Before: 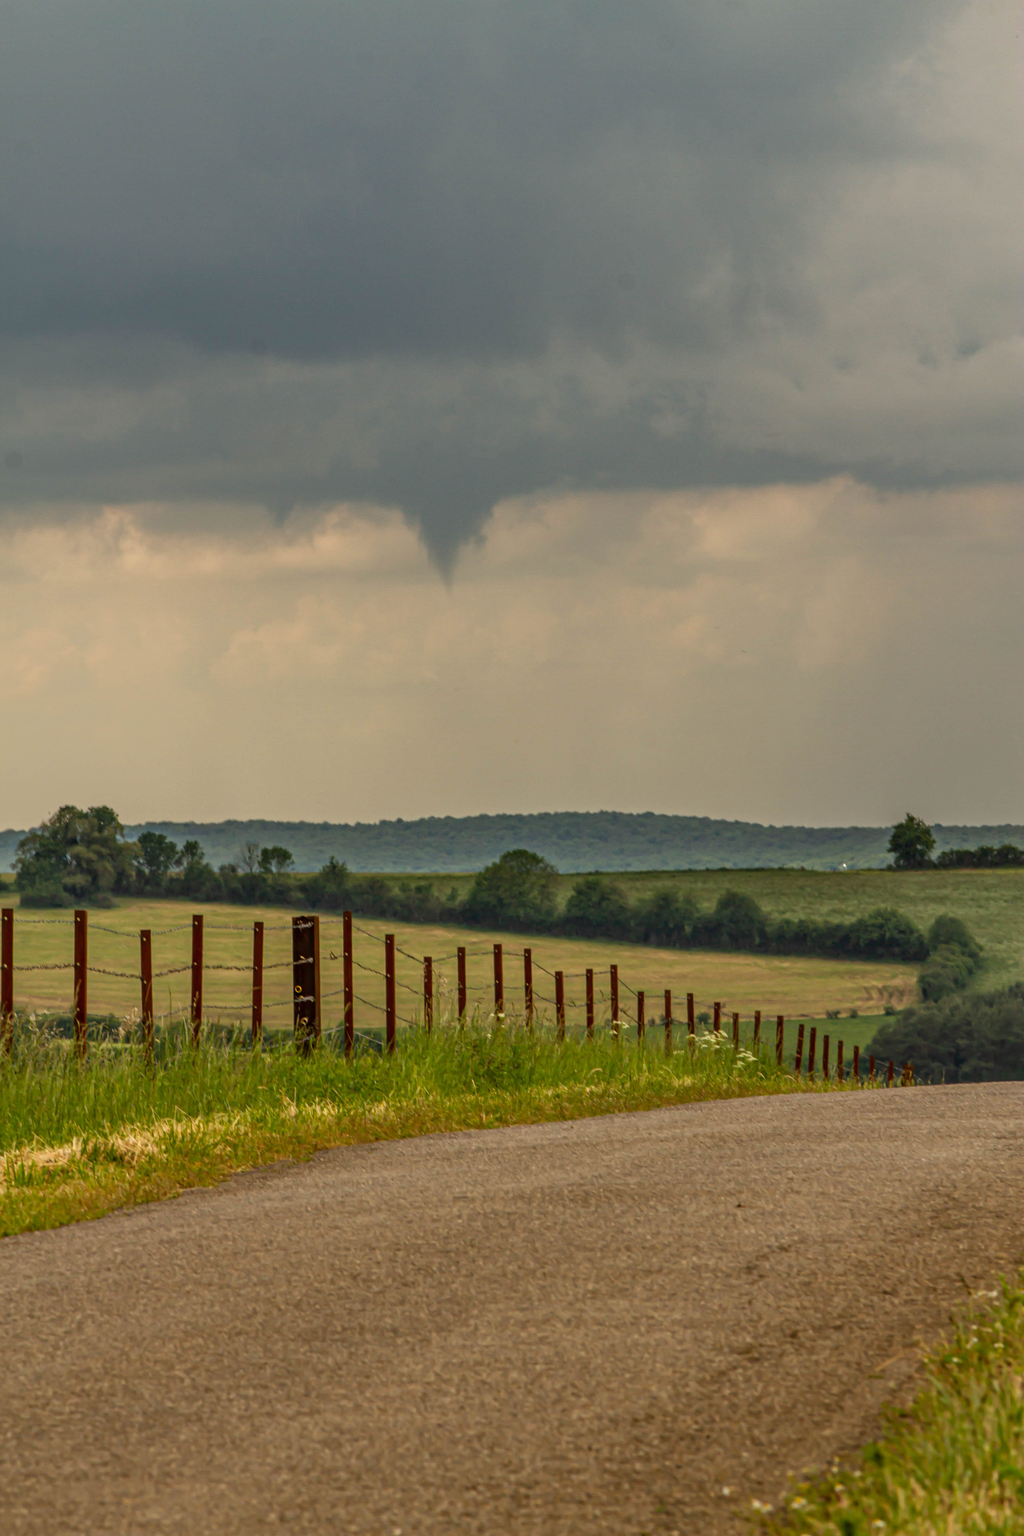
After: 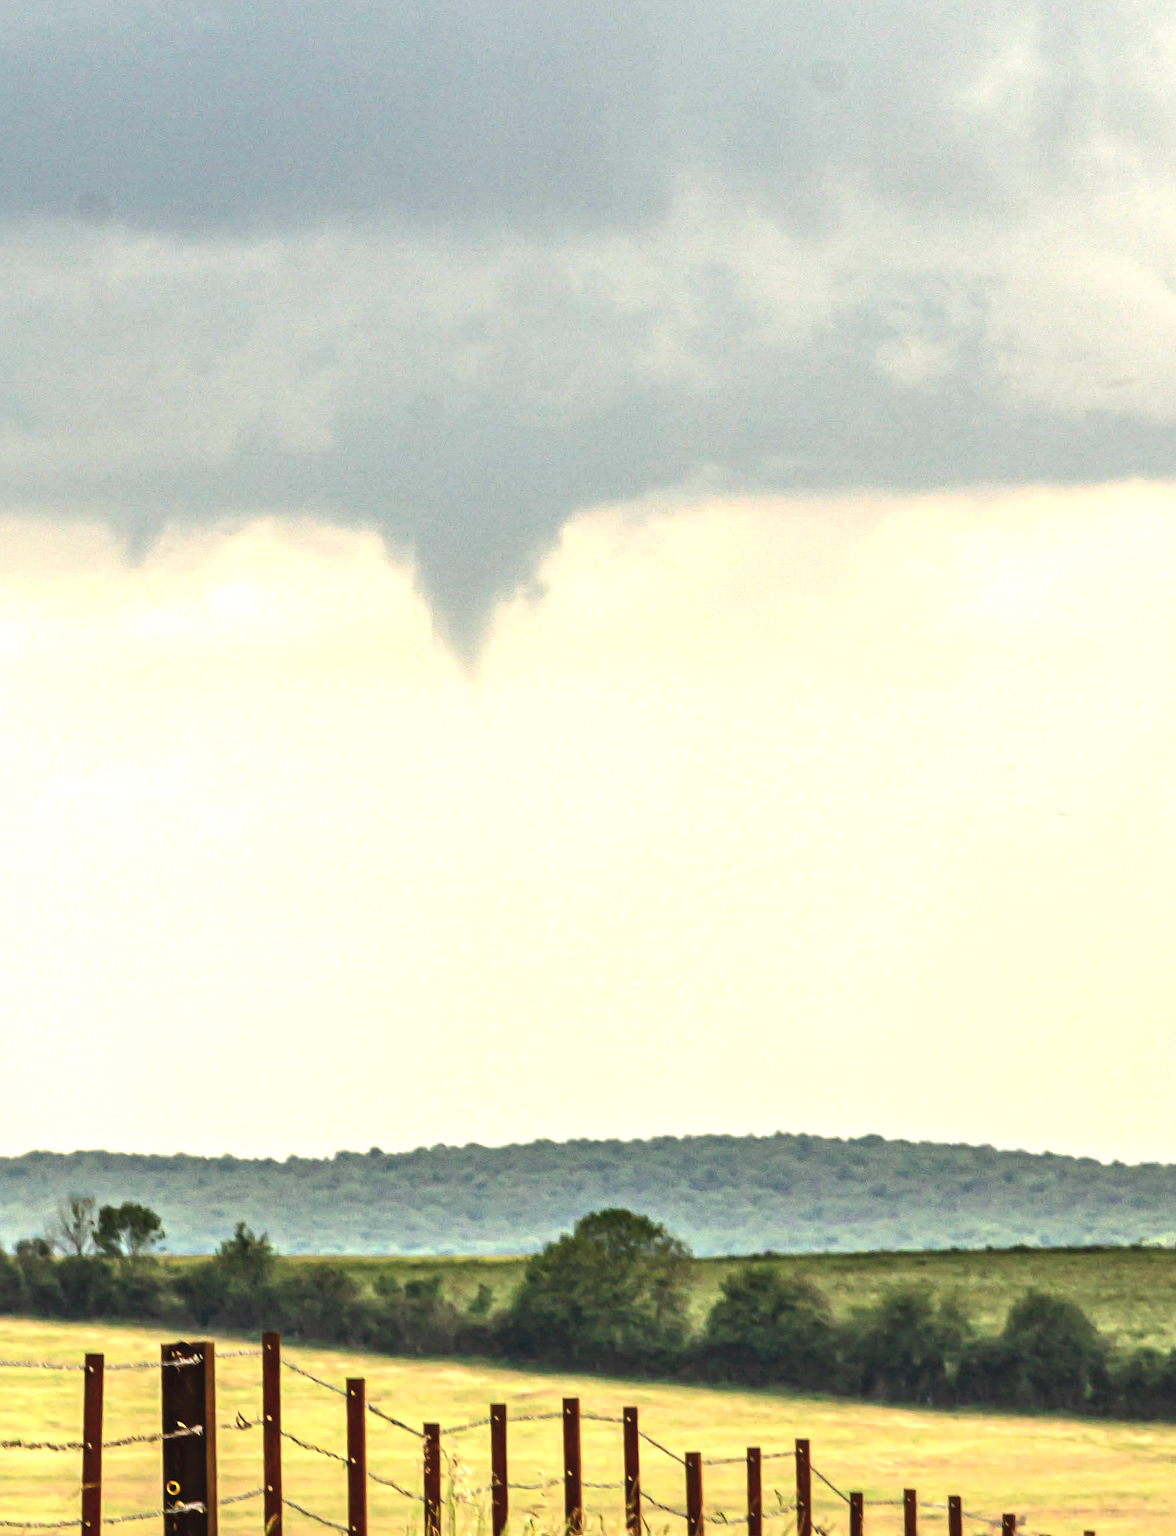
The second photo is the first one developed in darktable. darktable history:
crop: left 20.678%, top 15.84%, right 21.734%, bottom 34.013%
color calibration: gray › normalize channels true, illuminant same as pipeline (D50), adaptation XYZ, x 0.346, y 0.357, temperature 5012.55 K, gamut compression 0.018
tone equalizer: -8 EV -1.06 EV, -7 EV -1.02 EV, -6 EV -0.84 EV, -5 EV -0.549 EV, -3 EV 0.566 EV, -2 EV 0.894 EV, -1 EV 0.992 EV, +0 EV 1.06 EV, edges refinement/feathering 500, mask exposure compensation -1.57 EV, preserve details no
exposure: black level correction -0.005, exposure 1 EV, compensate highlight preservation false
